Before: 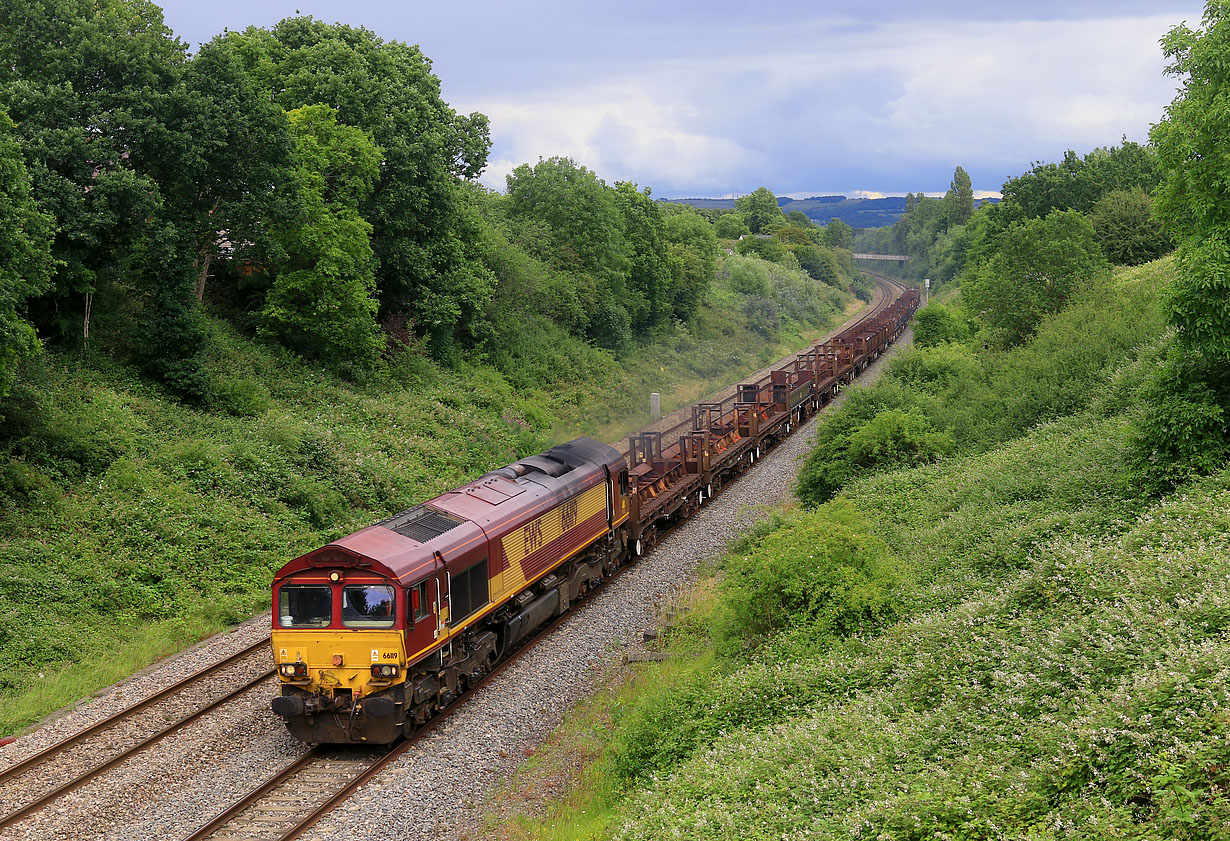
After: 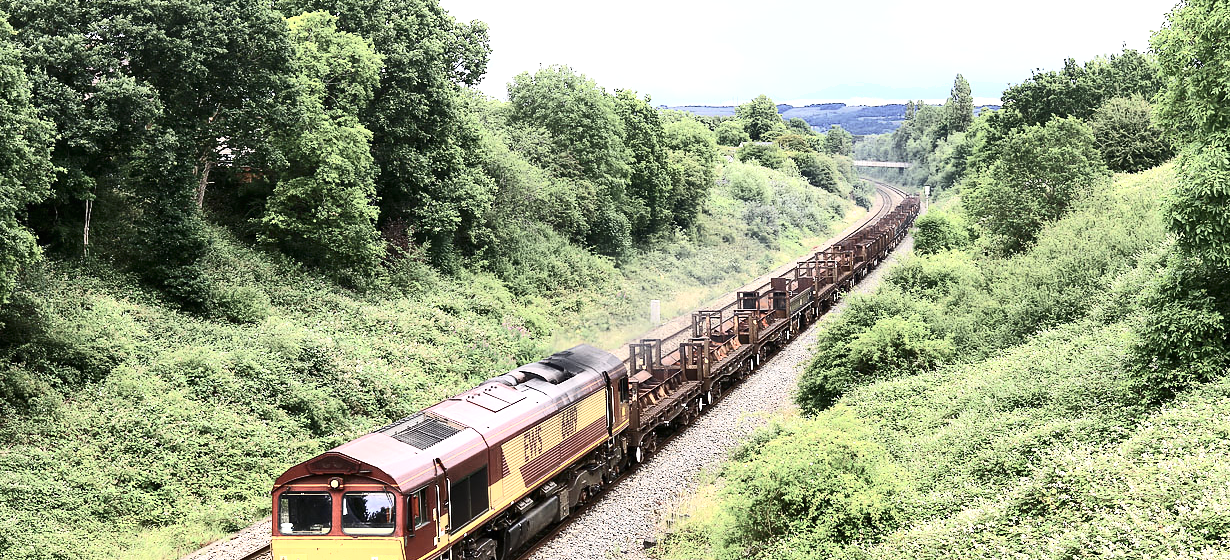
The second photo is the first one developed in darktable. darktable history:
crop: top 11.166%, bottom 22.168%
shadows and highlights: radius 133.83, soften with gaussian
exposure: black level correction 0, exposure 1.3 EV, compensate highlight preservation false
color correction: saturation 0.57
contrast brightness saturation: contrast 0.39, brightness 0.1
